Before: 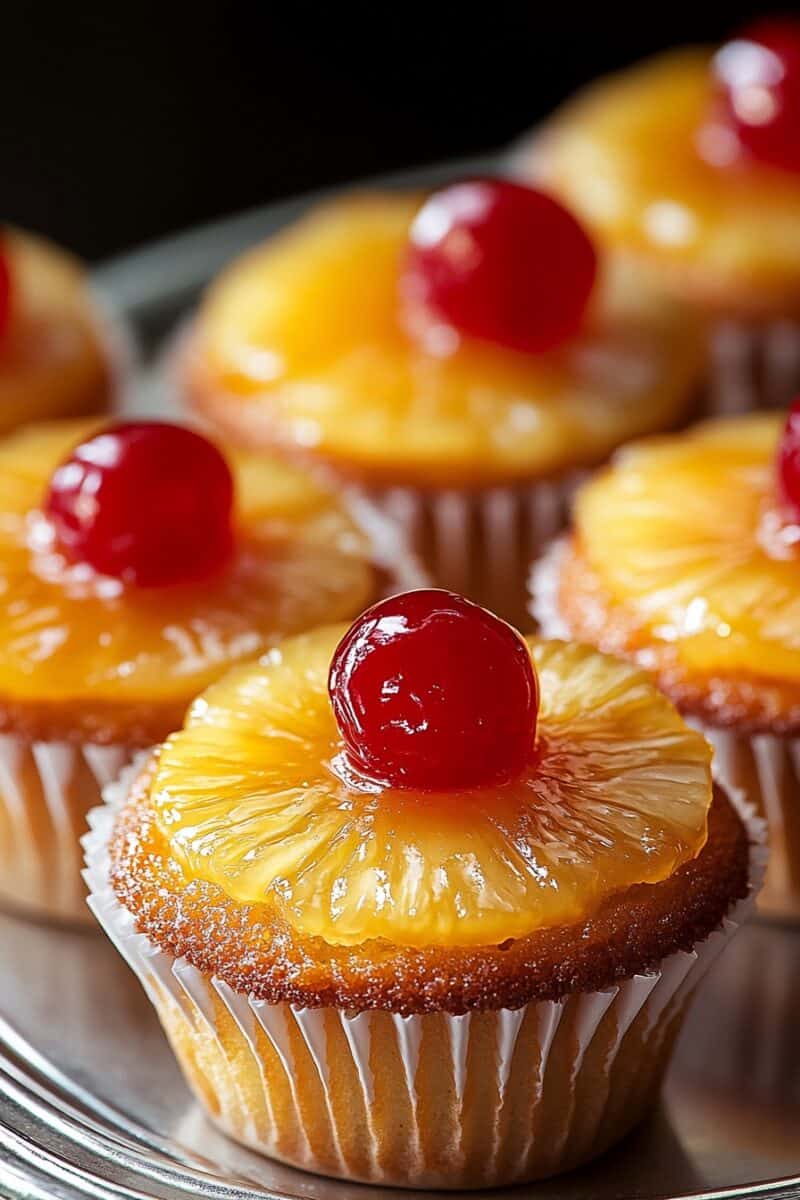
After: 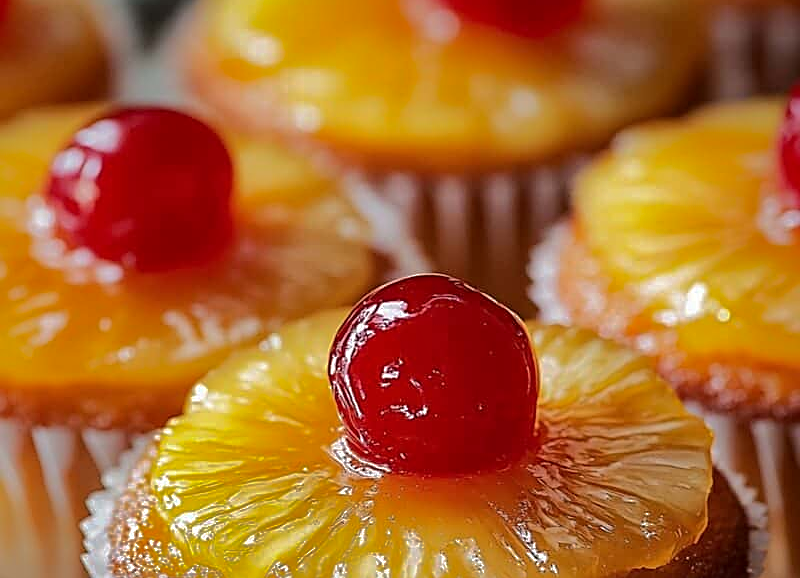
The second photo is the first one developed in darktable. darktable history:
shadows and highlights: shadows -19.4, highlights -73.77
sharpen: amount 0.497
local contrast: mode bilateral grid, contrast 9, coarseness 25, detail 115%, midtone range 0.2
crop and rotate: top 26.3%, bottom 25.53%
